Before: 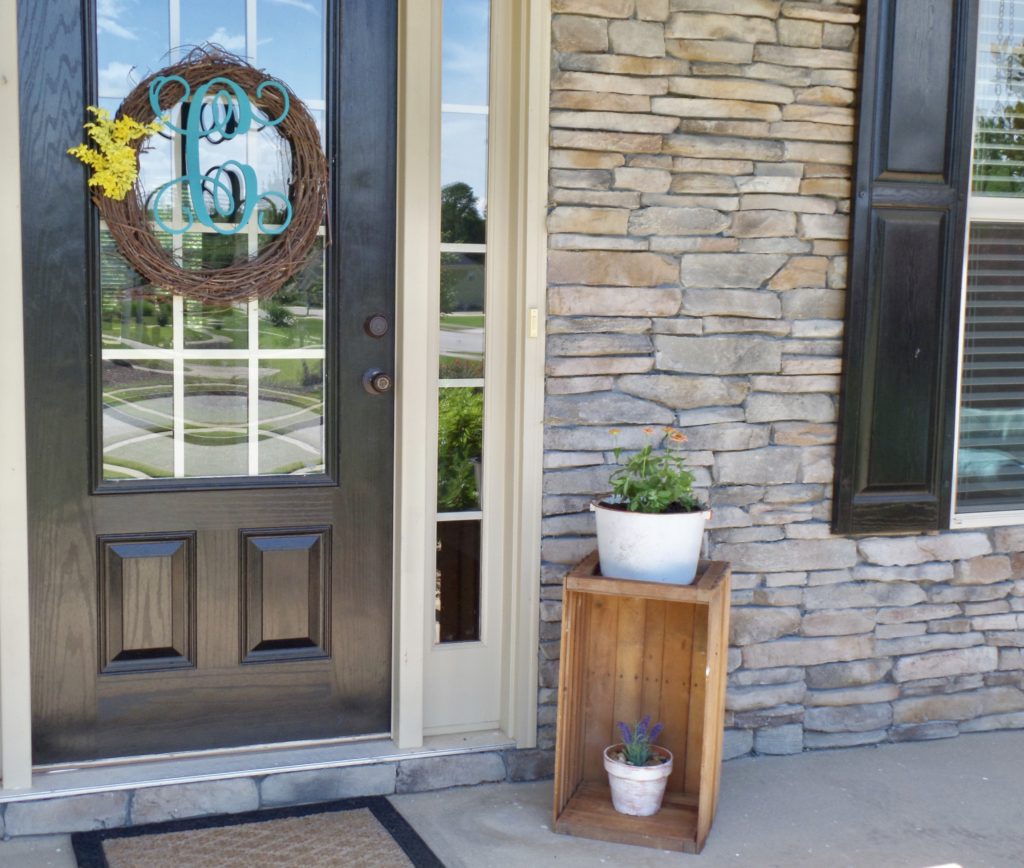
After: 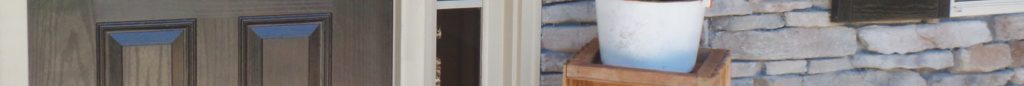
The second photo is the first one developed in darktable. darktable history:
exposure: black level correction -0.014, exposure -0.193 EV, compensate highlight preservation false
crop and rotate: top 59.084%, bottom 30.916%
